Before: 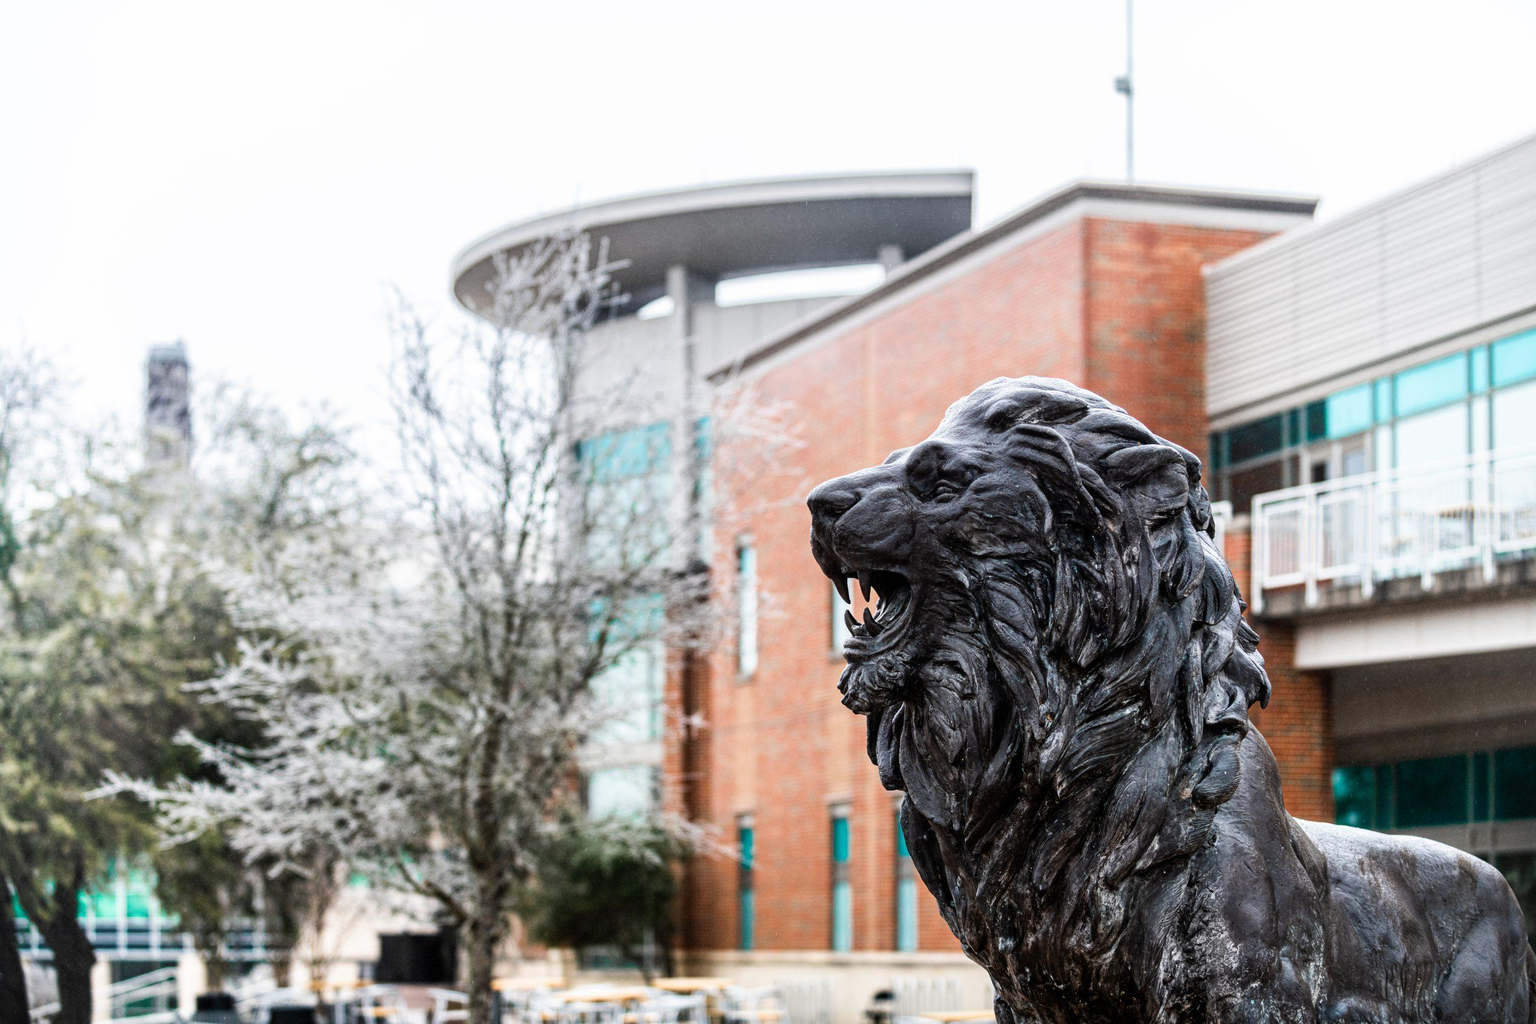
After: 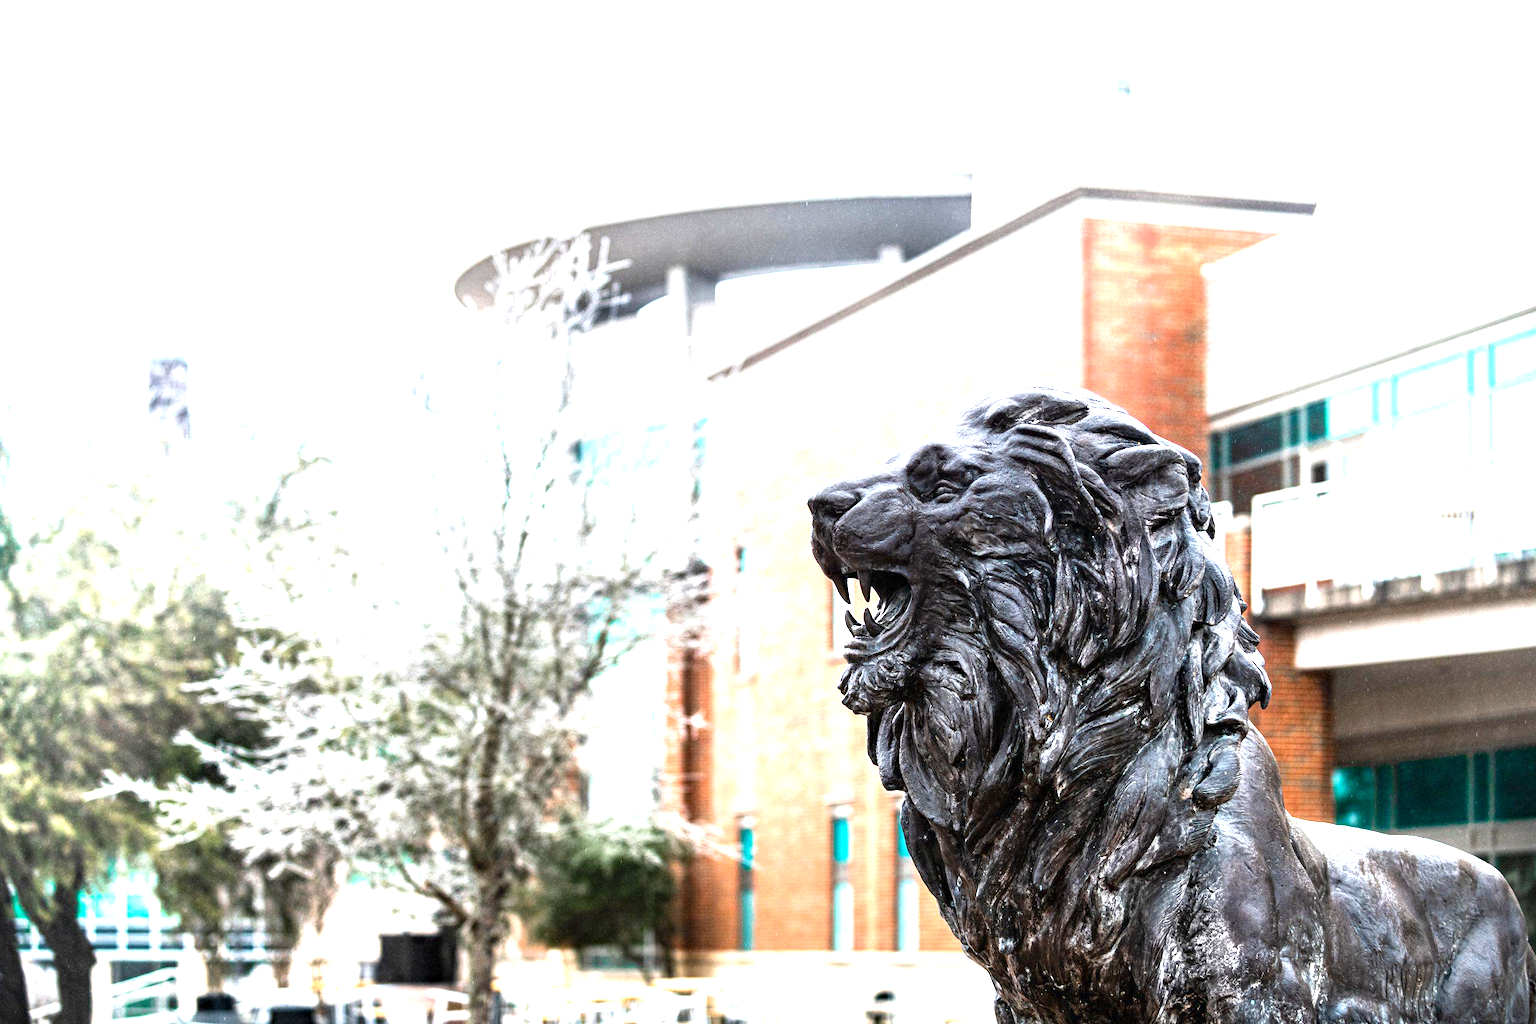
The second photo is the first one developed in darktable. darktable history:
exposure: black level correction 0, exposure 1.382 EV, compensate highlight preservation false
haze removal: adaptive false
